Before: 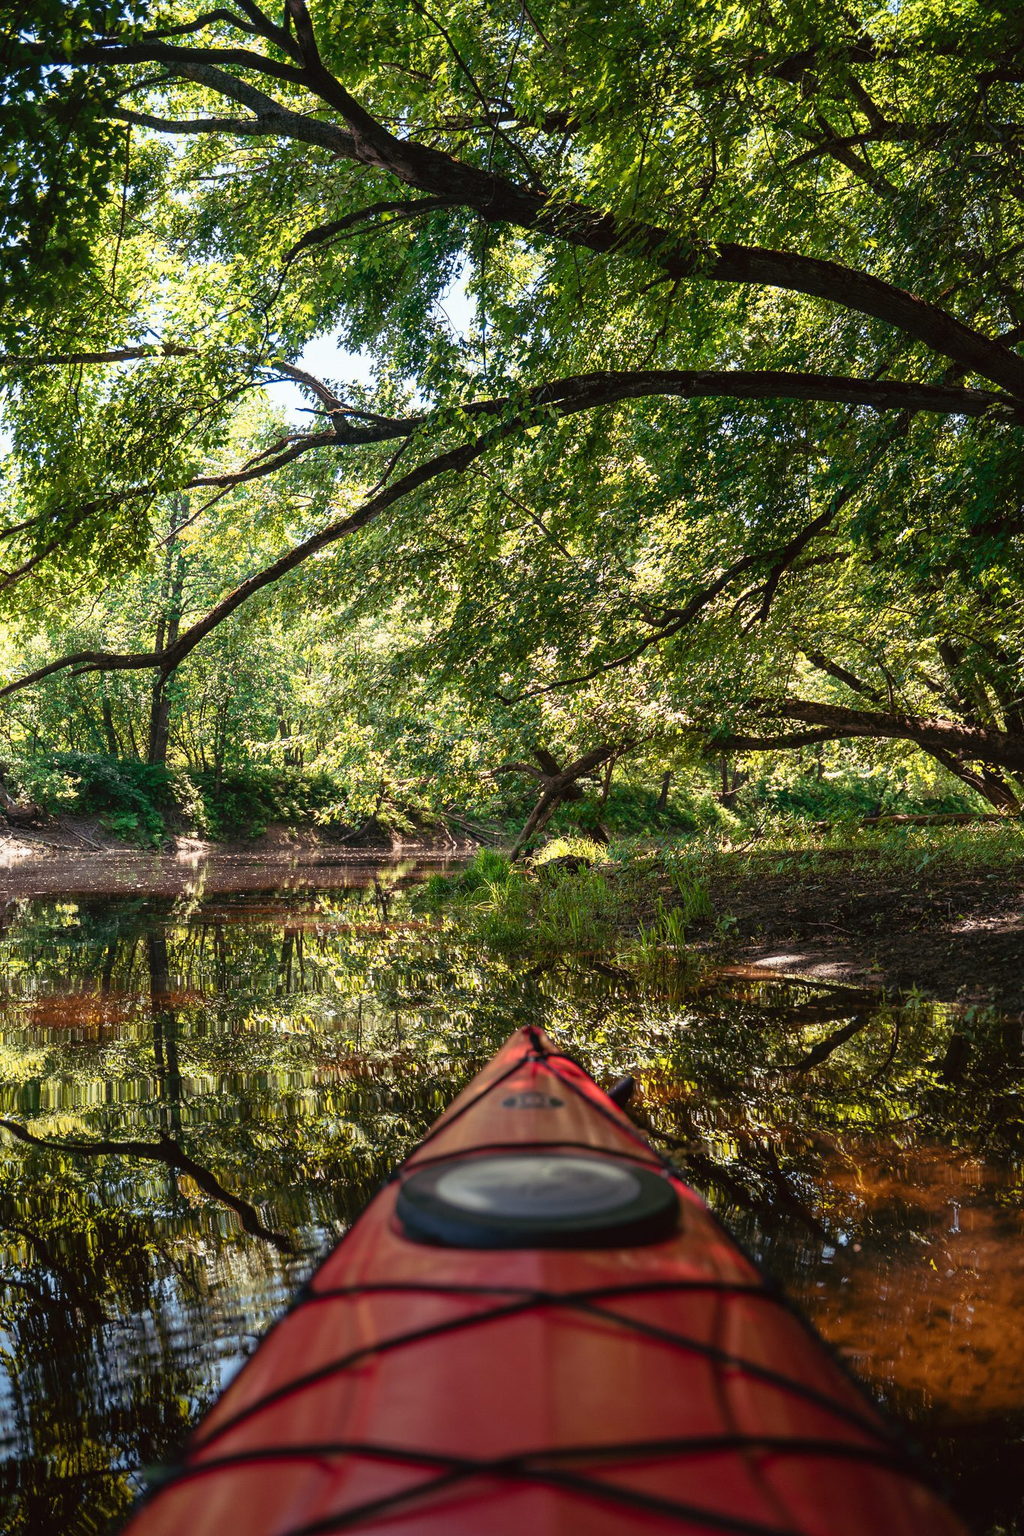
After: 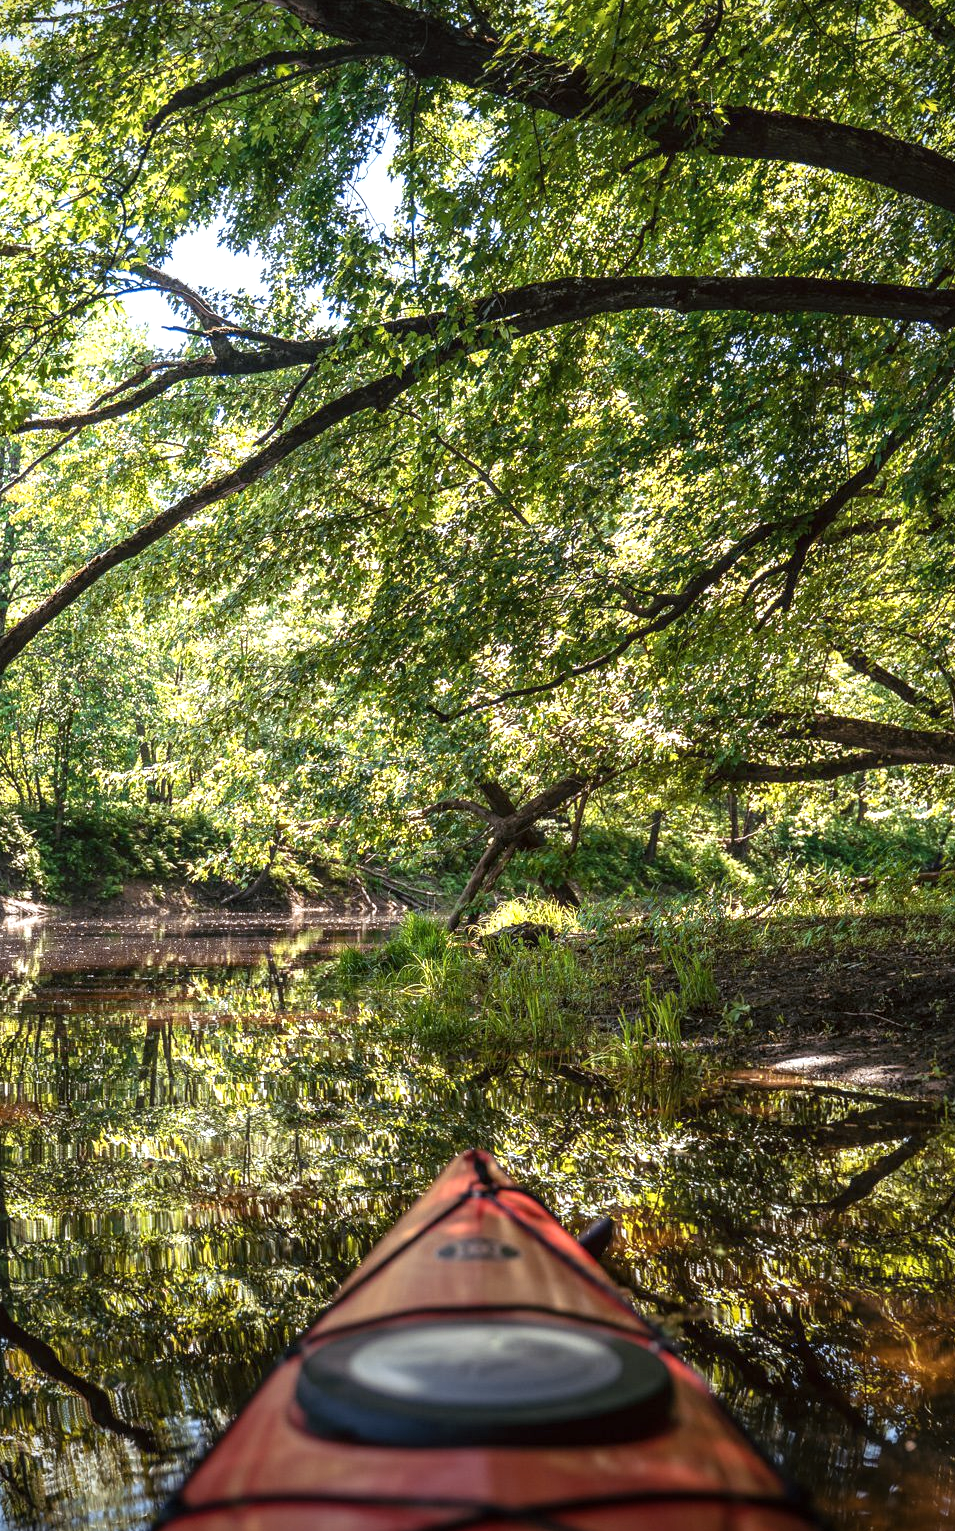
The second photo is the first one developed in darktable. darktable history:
white balance: red 0.967, blue 1.049
vignetting: fall-off start 97.23%, saturation -0.024, center (-0.033, -0.042), width/height ratio 1.179, unbound false
local contrast: on, module defaults
color contrast: green-magenta contrast 0.81
exposure: black level correction 0, exposure 0.4 EV, compensate exposure bias true, compensate highlight preservation false
crop and rotate: left 17.046%, top 10.659%, right 12.989%, bottom 14.553%
